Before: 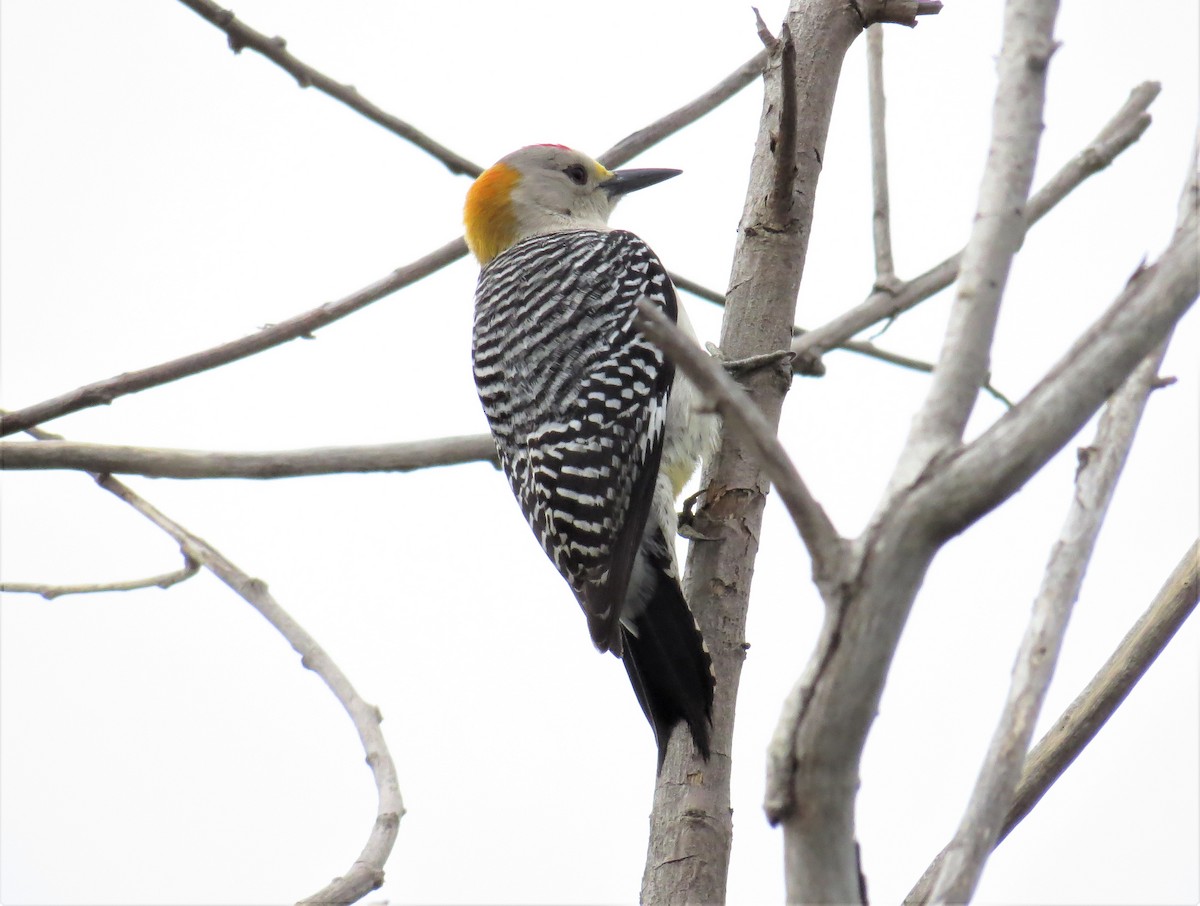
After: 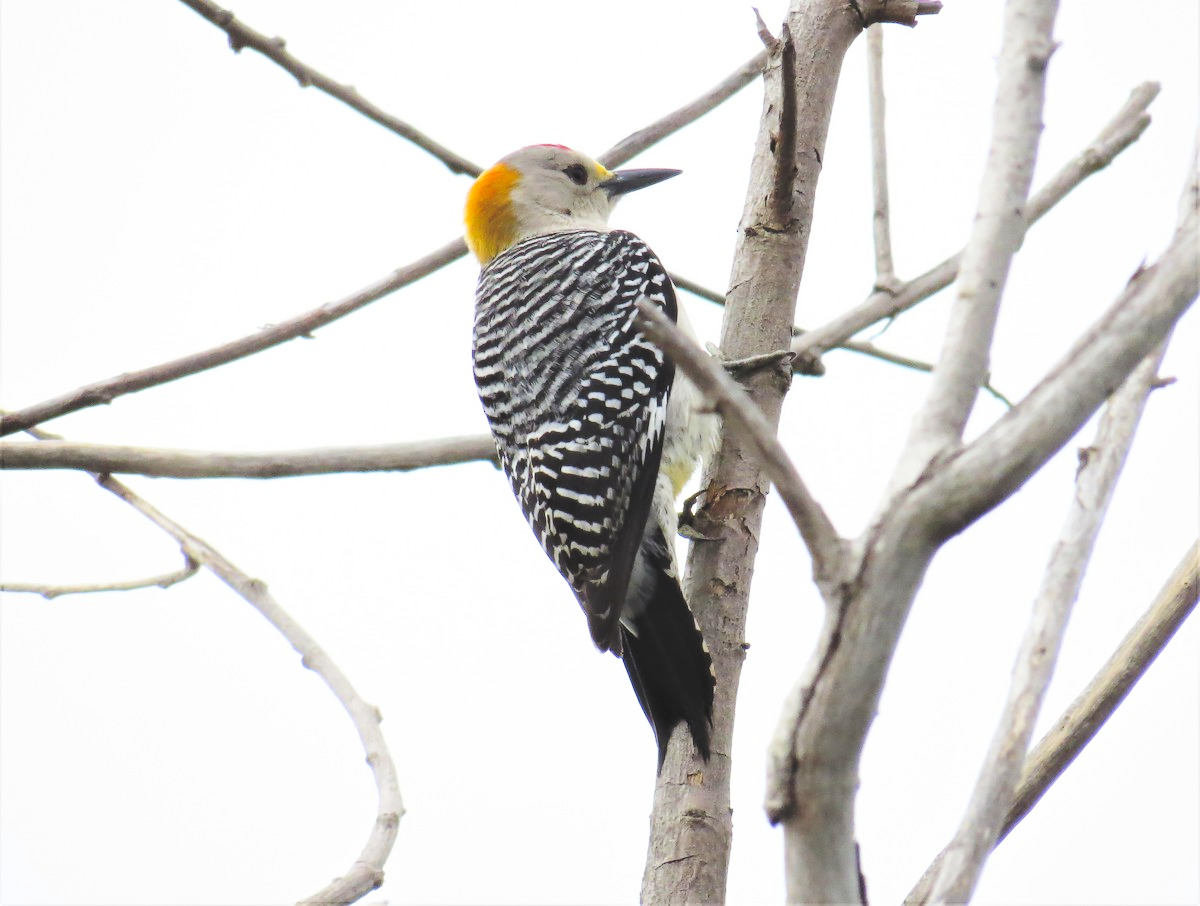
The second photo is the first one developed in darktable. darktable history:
tone curve: curves: ch0 [(0, 0) (0.003, 0.077) (0.011, 0.089) (0.025, 0.105) (0.044, 0.122) (0.069, 0.134) (0.1, 0.151) (0.136, 0.171) (0.177, 0.198) (0.224, 0.23) (0.277, 0.273) (0.335, 0.343) (0.399, 0.422) (0.468, 0.508) (0.543, 0.601) (0.623, 0.695) (0.709, 0.782) (0.801, 0.866) (0.898, 0.934) (1, 1)], preserve colors none
color zones: curves: ch0 [(0.068, 0.464) (0.25, 0.5) (0.48, 0.508) (0.75, 0.536) (0.886, 0.476) (0.967, 0.456)]; ch1 [(0.066, 0.456) (0.25, 0.5) (0.616, 0.508) (0.746, 0.56) (0.934, 0.444)]
contrast brightness saturation: contrast 0.07, brightness 0.08, saturation 0.18
